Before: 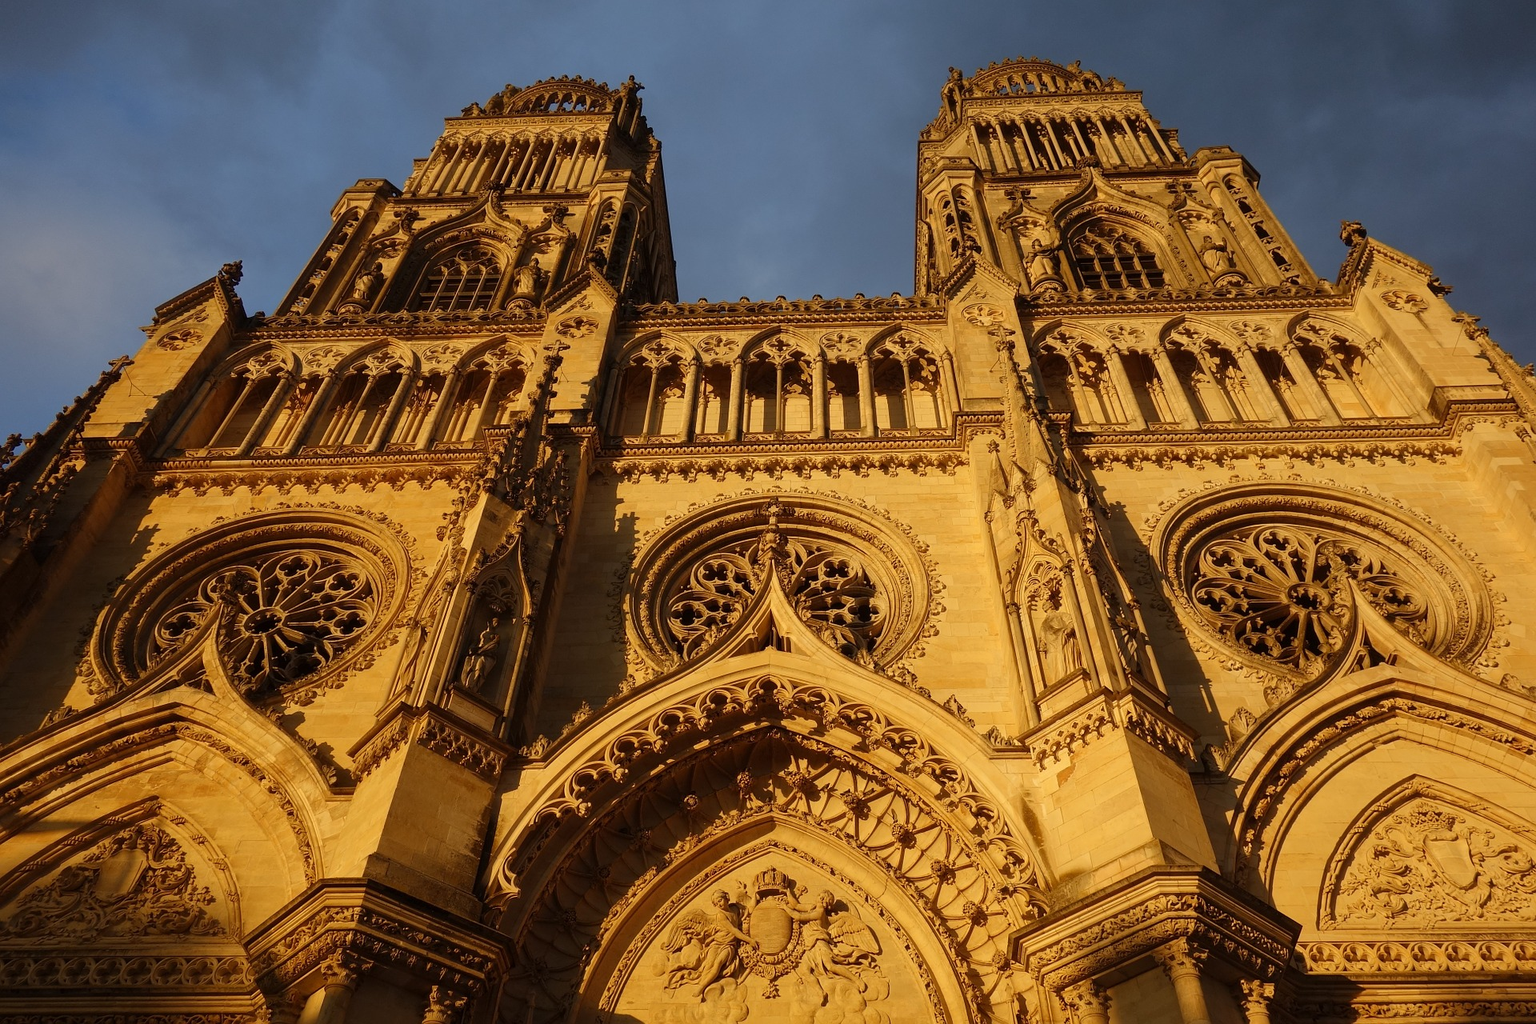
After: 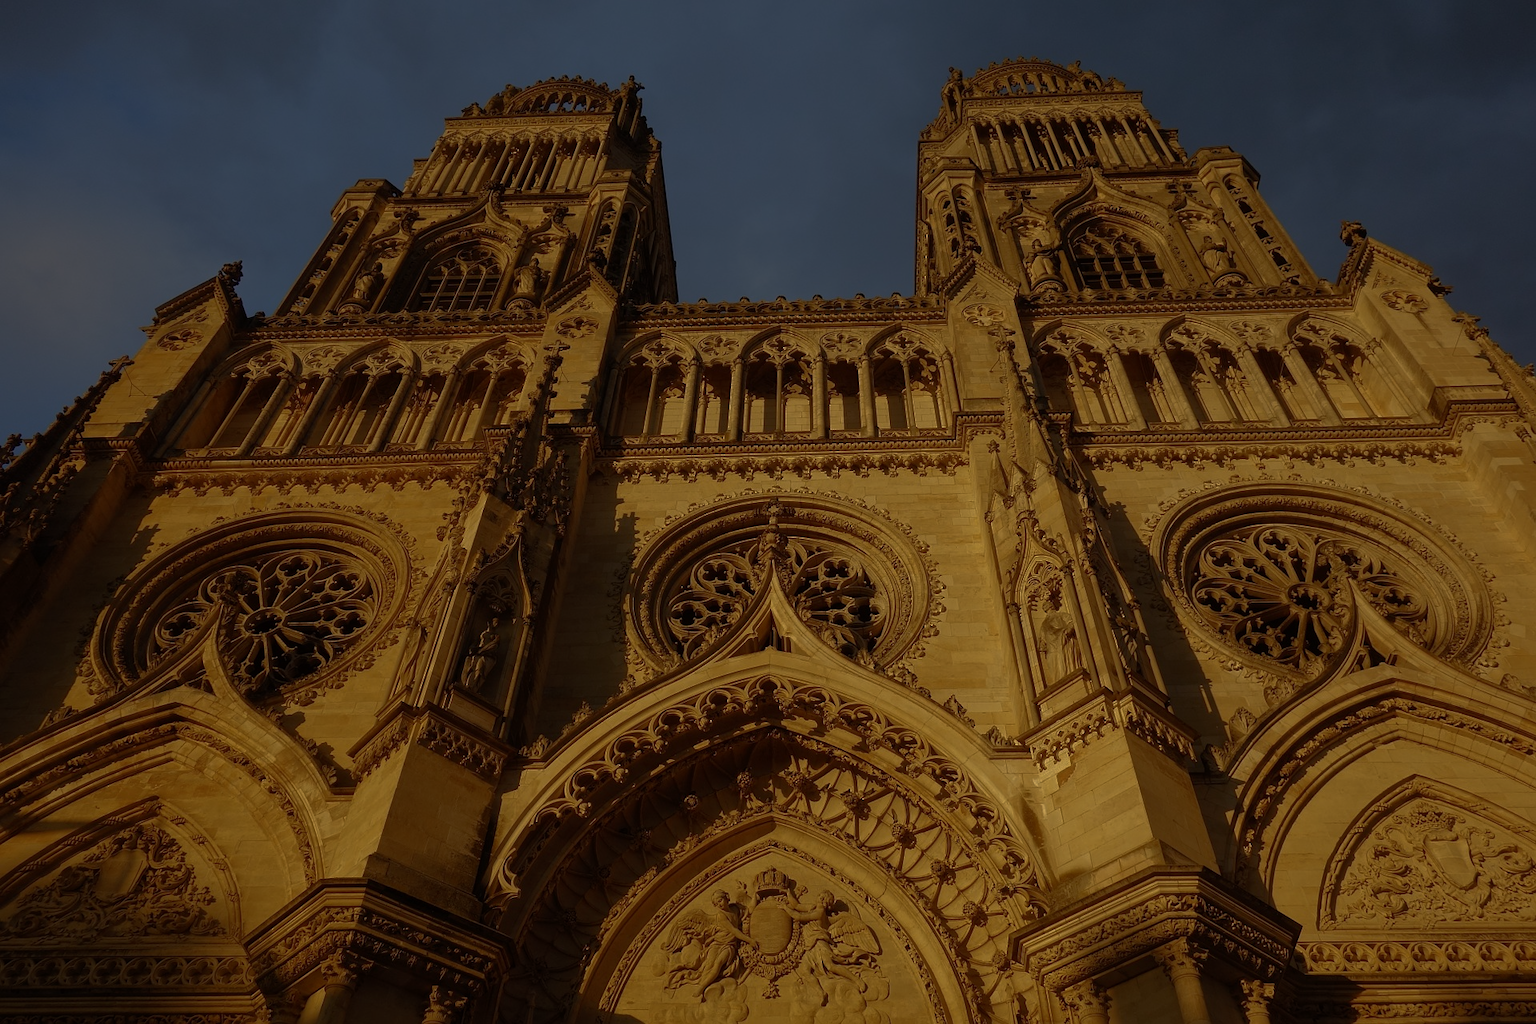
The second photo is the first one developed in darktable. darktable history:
color correction: highlights b* 3.01
tone equalizer: edges refinement/feathering 500, mask exposure compensation -1.57 EV, preserve details guided filter
base curve: curves: ch0 [(0, 0) (0.564, 0.291) (0.802, 0.731) (1, 1)]
tone curve: curves: ch0 [(0, 0) (0.48, 0.431) (0.7, 0.609) (0.864, 0.854) (1, 1)], color space Lab, linked channels, preserve colors none
